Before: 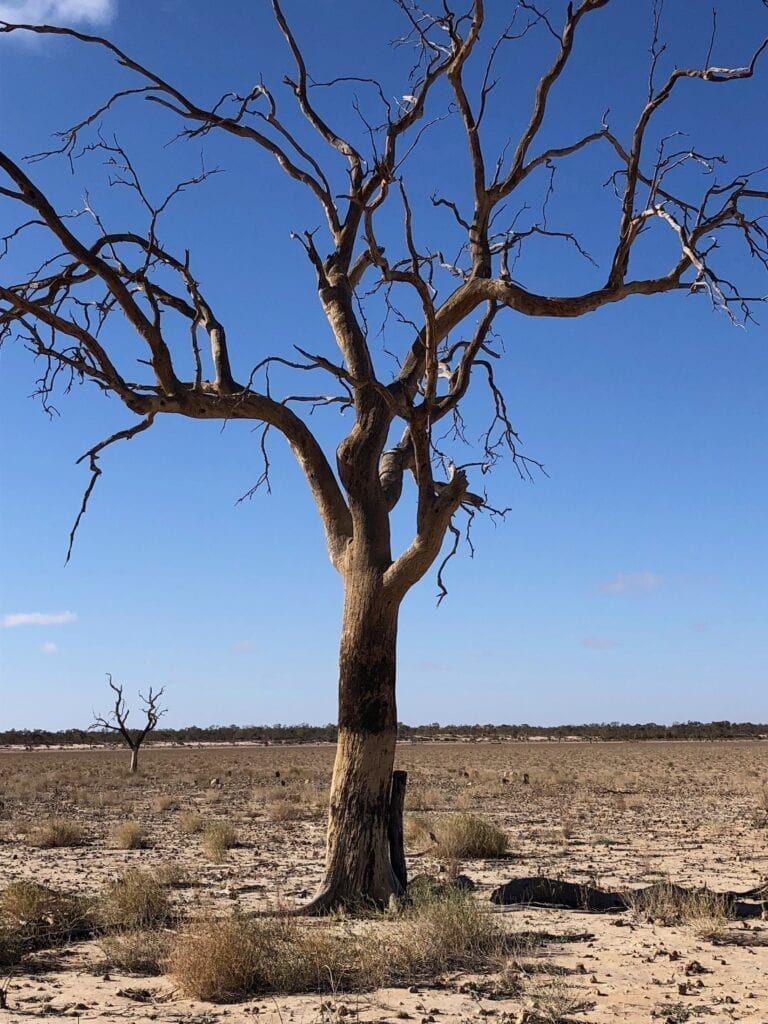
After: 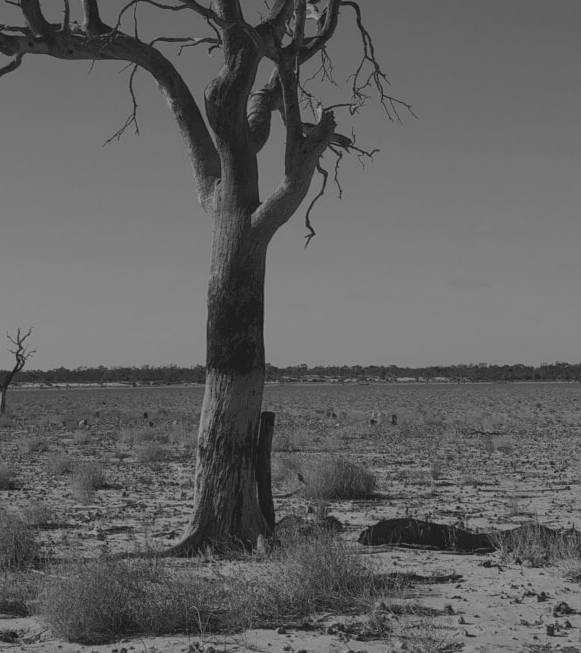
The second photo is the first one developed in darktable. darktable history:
colorize: hue 41.44°, saturation 22%, source mix 60%, lightness 10.61%
crop and rotate: left 17.299%, top 35.115%, right 7.015%, bottom 1.024%
white balance: red 0.983, blue 1.036
monochrome: a -71.75, b 75.82
